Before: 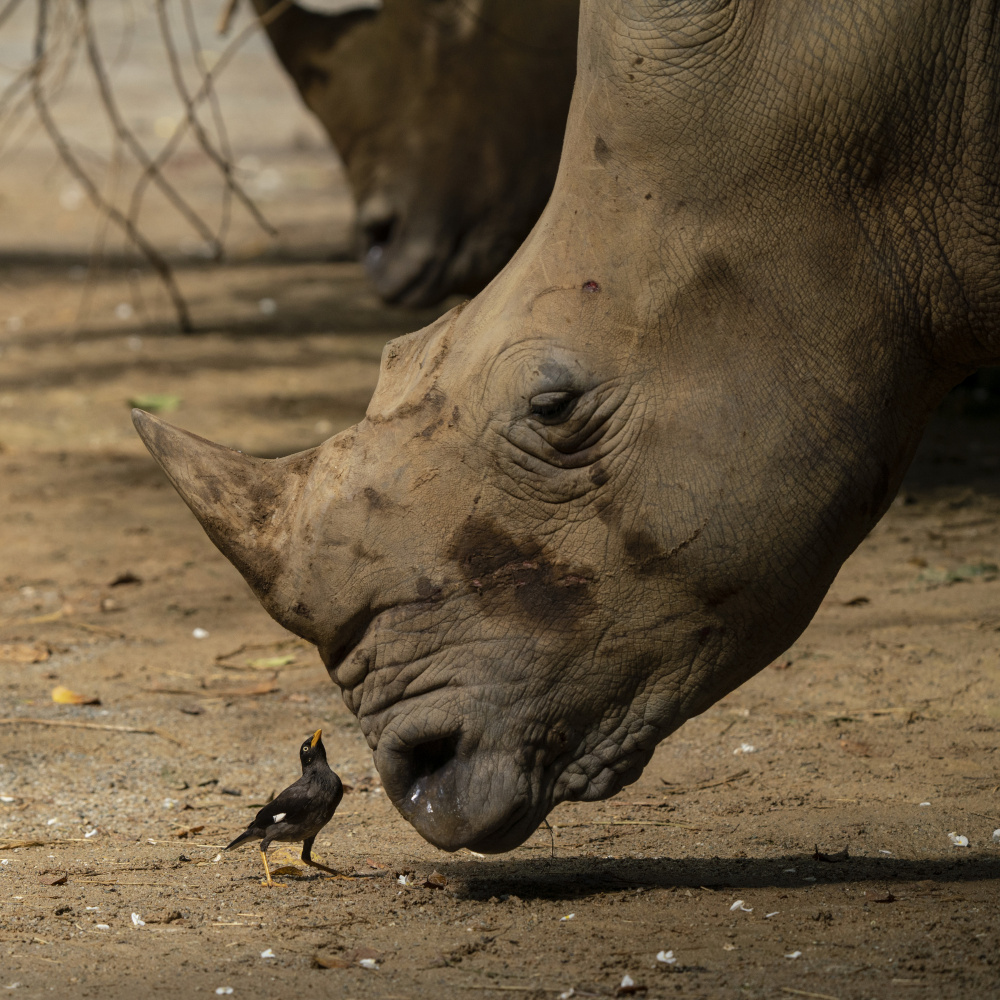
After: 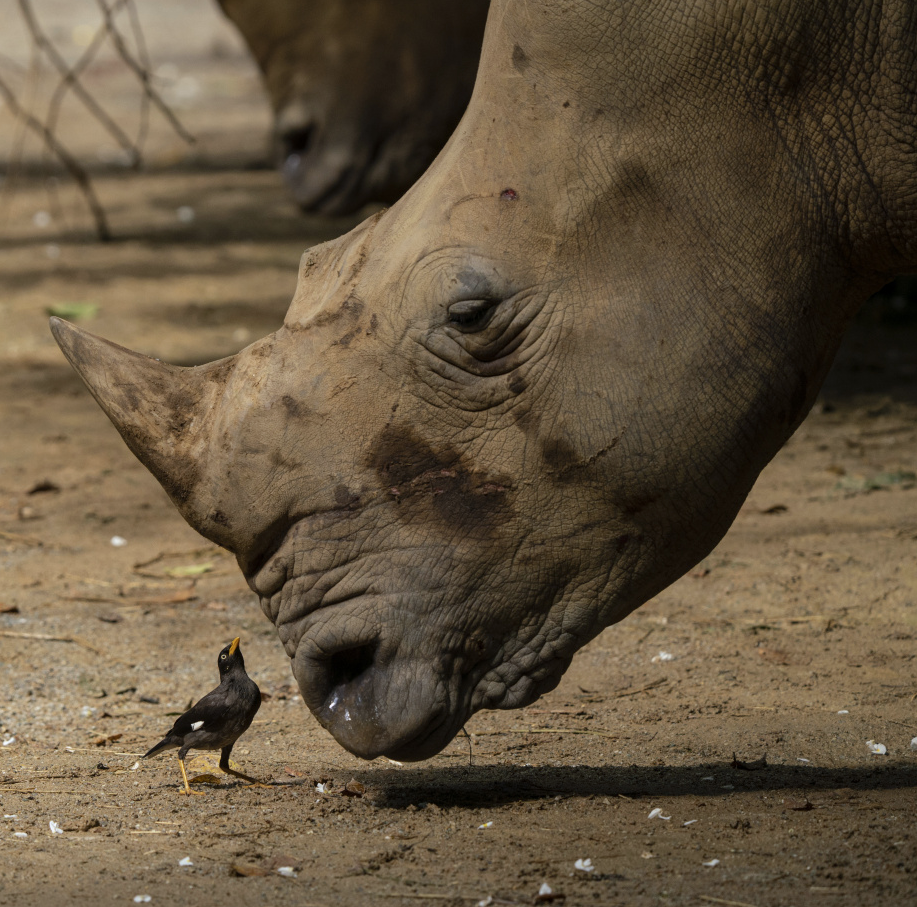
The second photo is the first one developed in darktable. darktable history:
crop and rotate: left 8.262%, top 9.226%
white balance: red 0.983, blue 1.036
